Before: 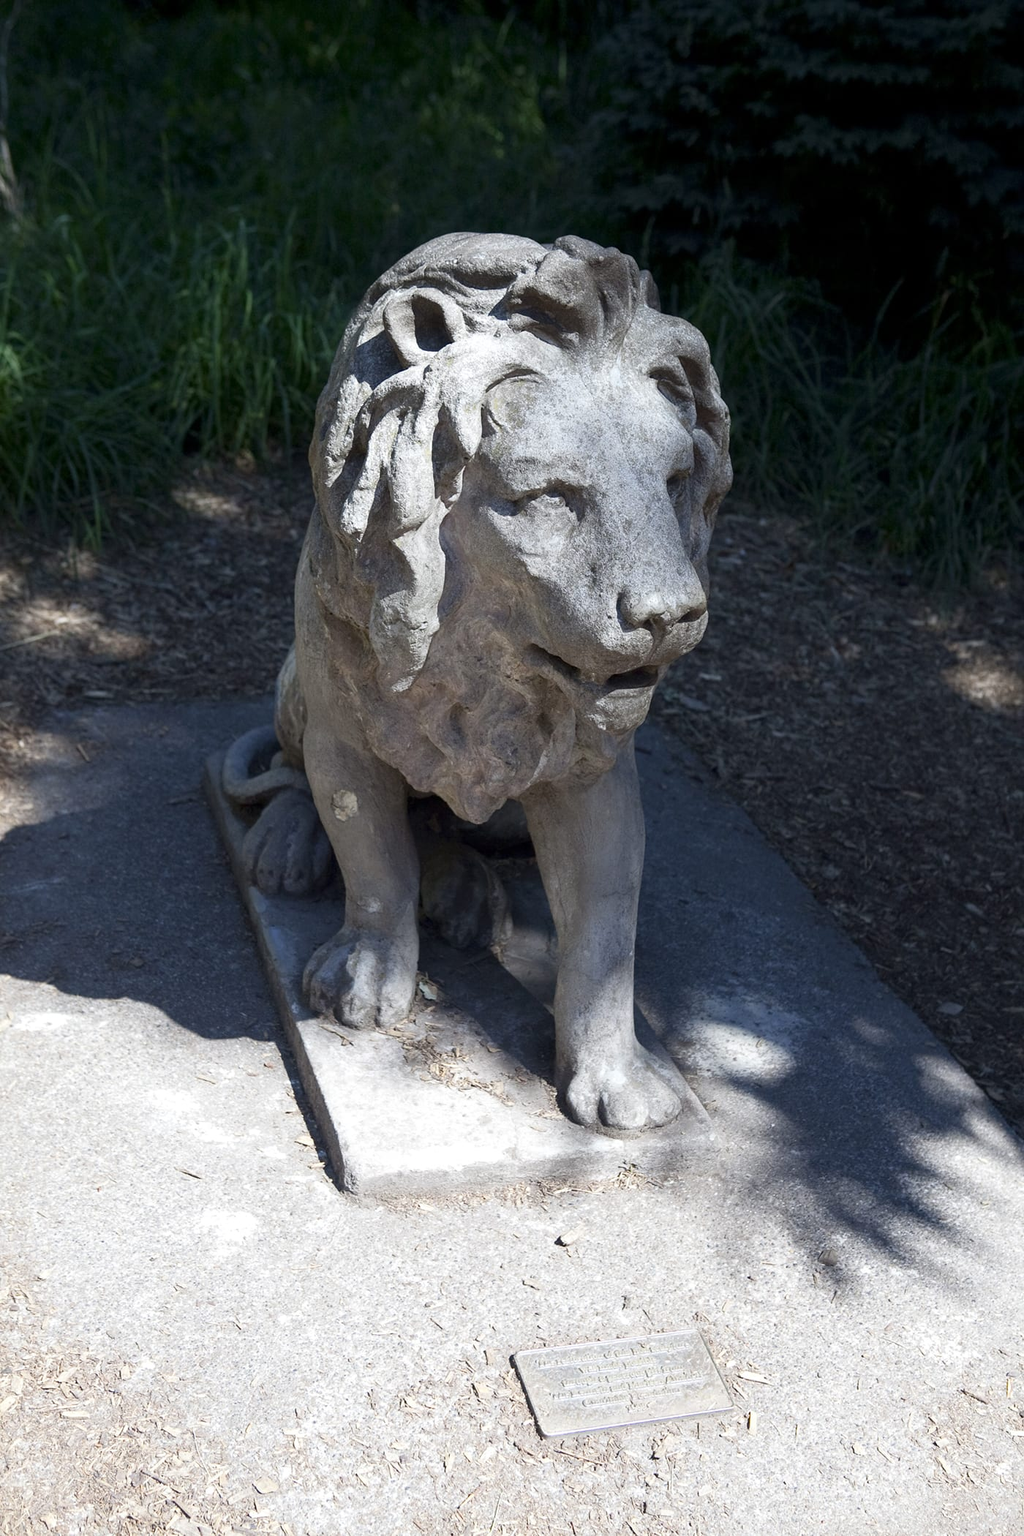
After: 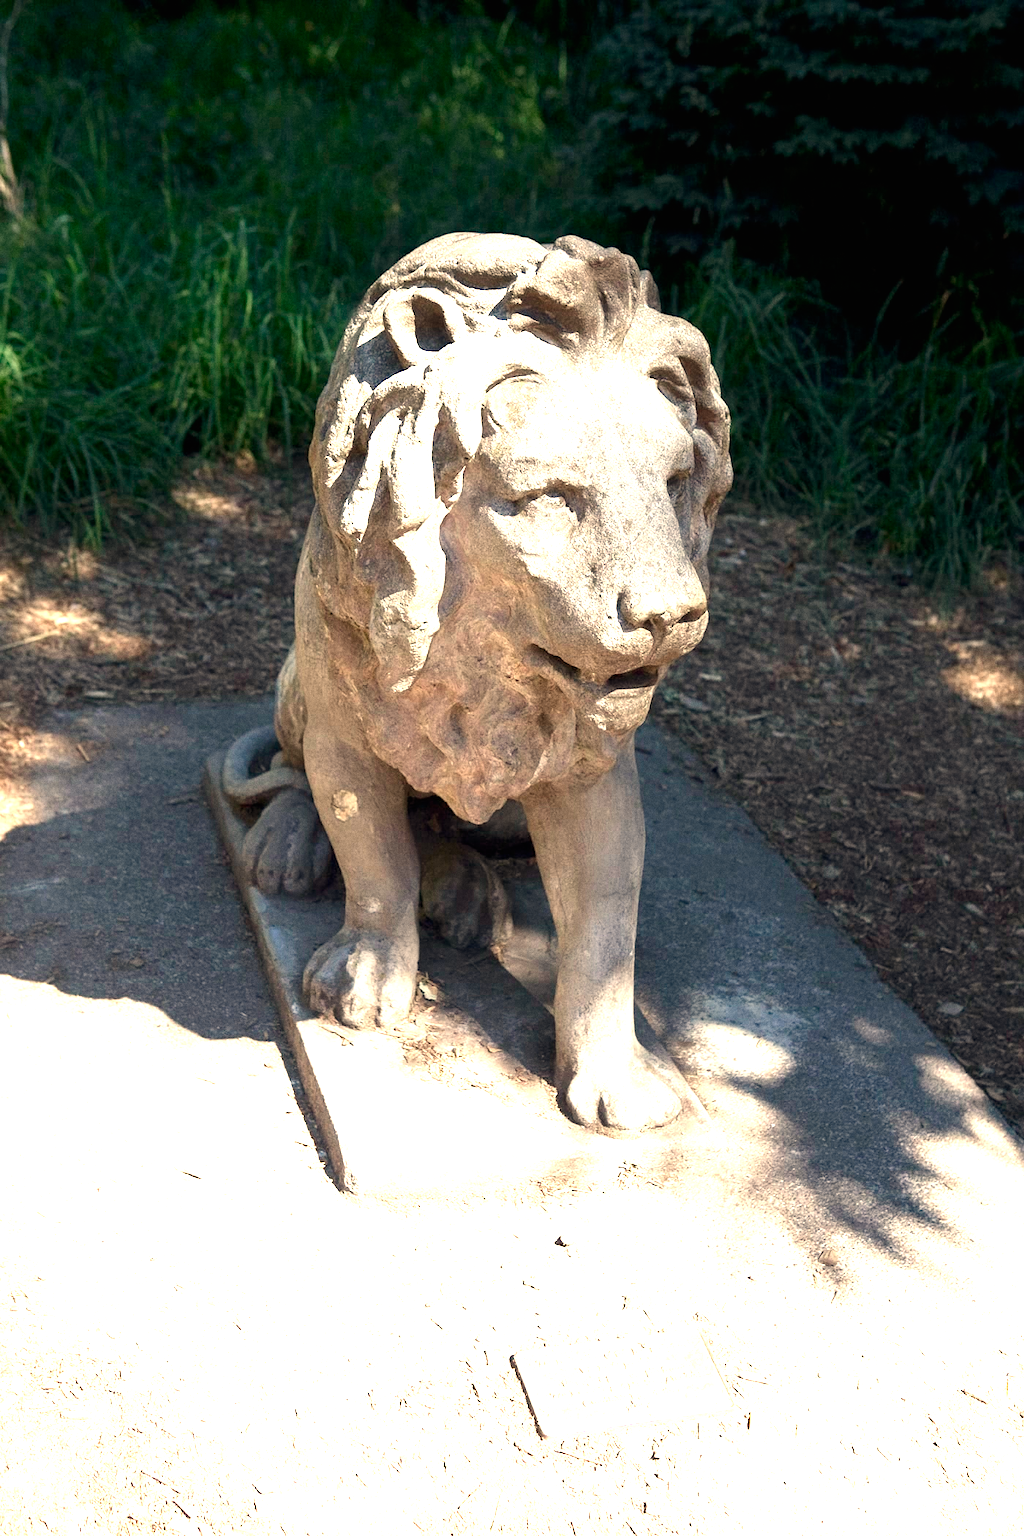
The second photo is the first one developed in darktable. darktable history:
grain: coarseness 0.09 ISO
exposure: black level correction 0, exposure 1.388 EV, compensate exposure bias true, compensate highlight preservation false
white balance: red 1.123, blue 0.83
